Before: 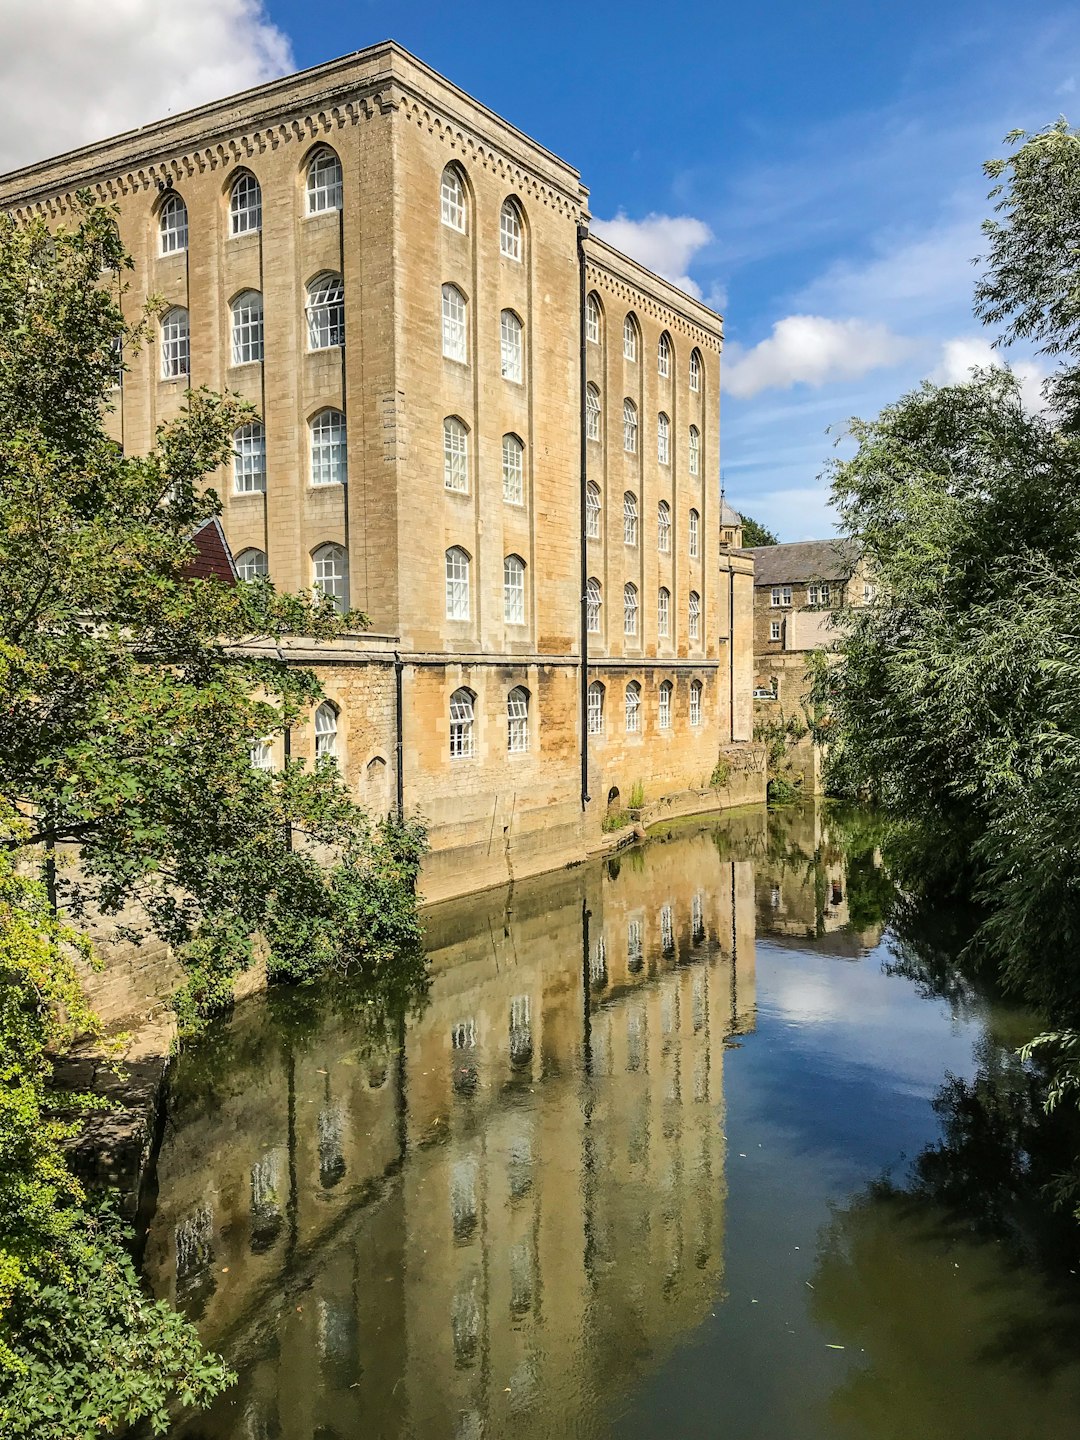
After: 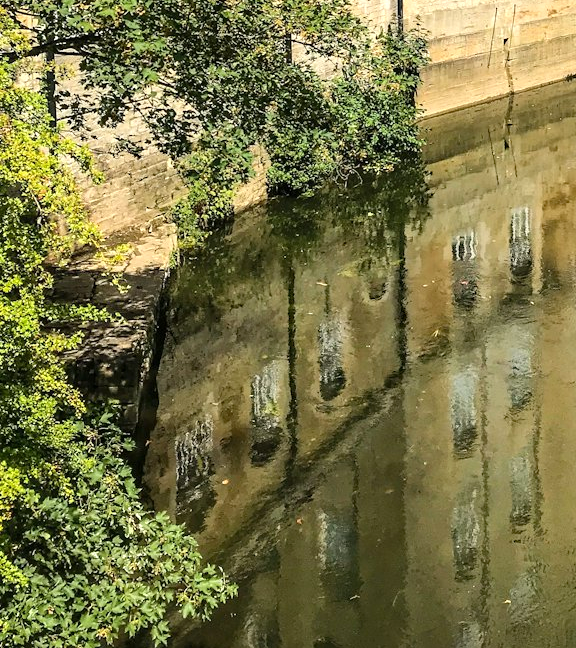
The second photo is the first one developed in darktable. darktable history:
levels: levels [0, 0.48, 0.961]
exposure: exposure 0.207 EV, compensate highlight preservation false
crop and rotate: top 54.778%, right 46.61%, bottom 0.159%
haze removal: compatibility mode true, adaptive false
